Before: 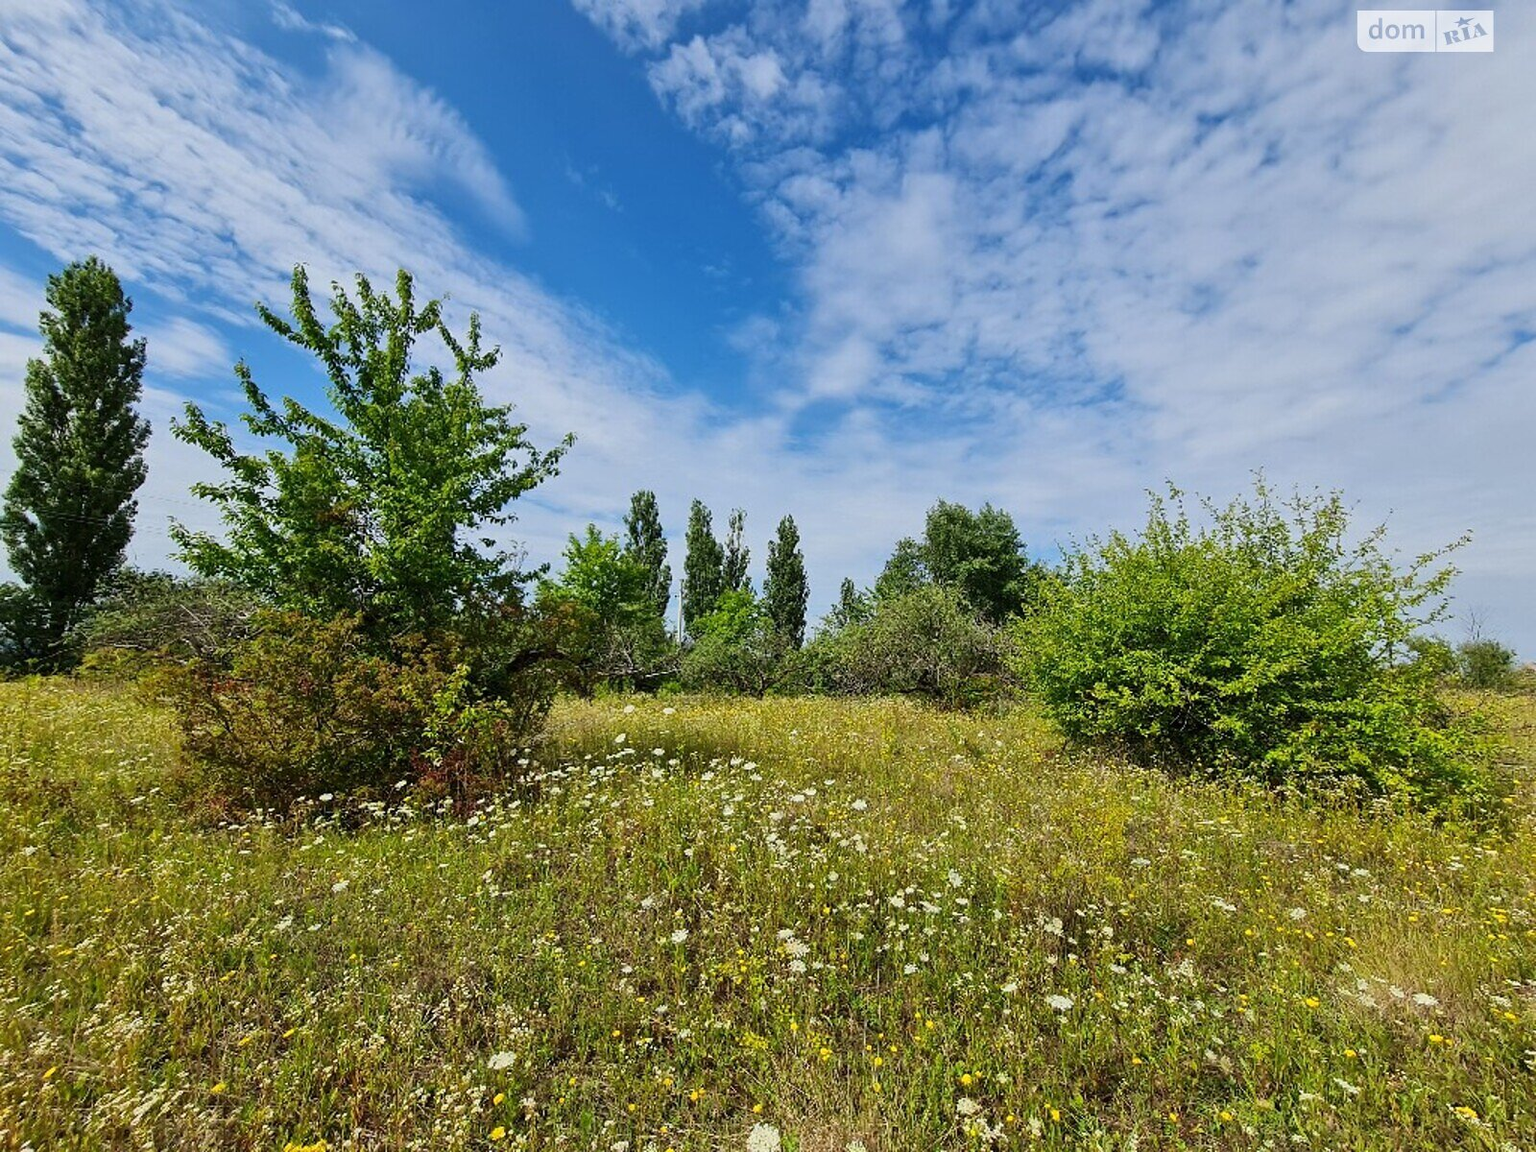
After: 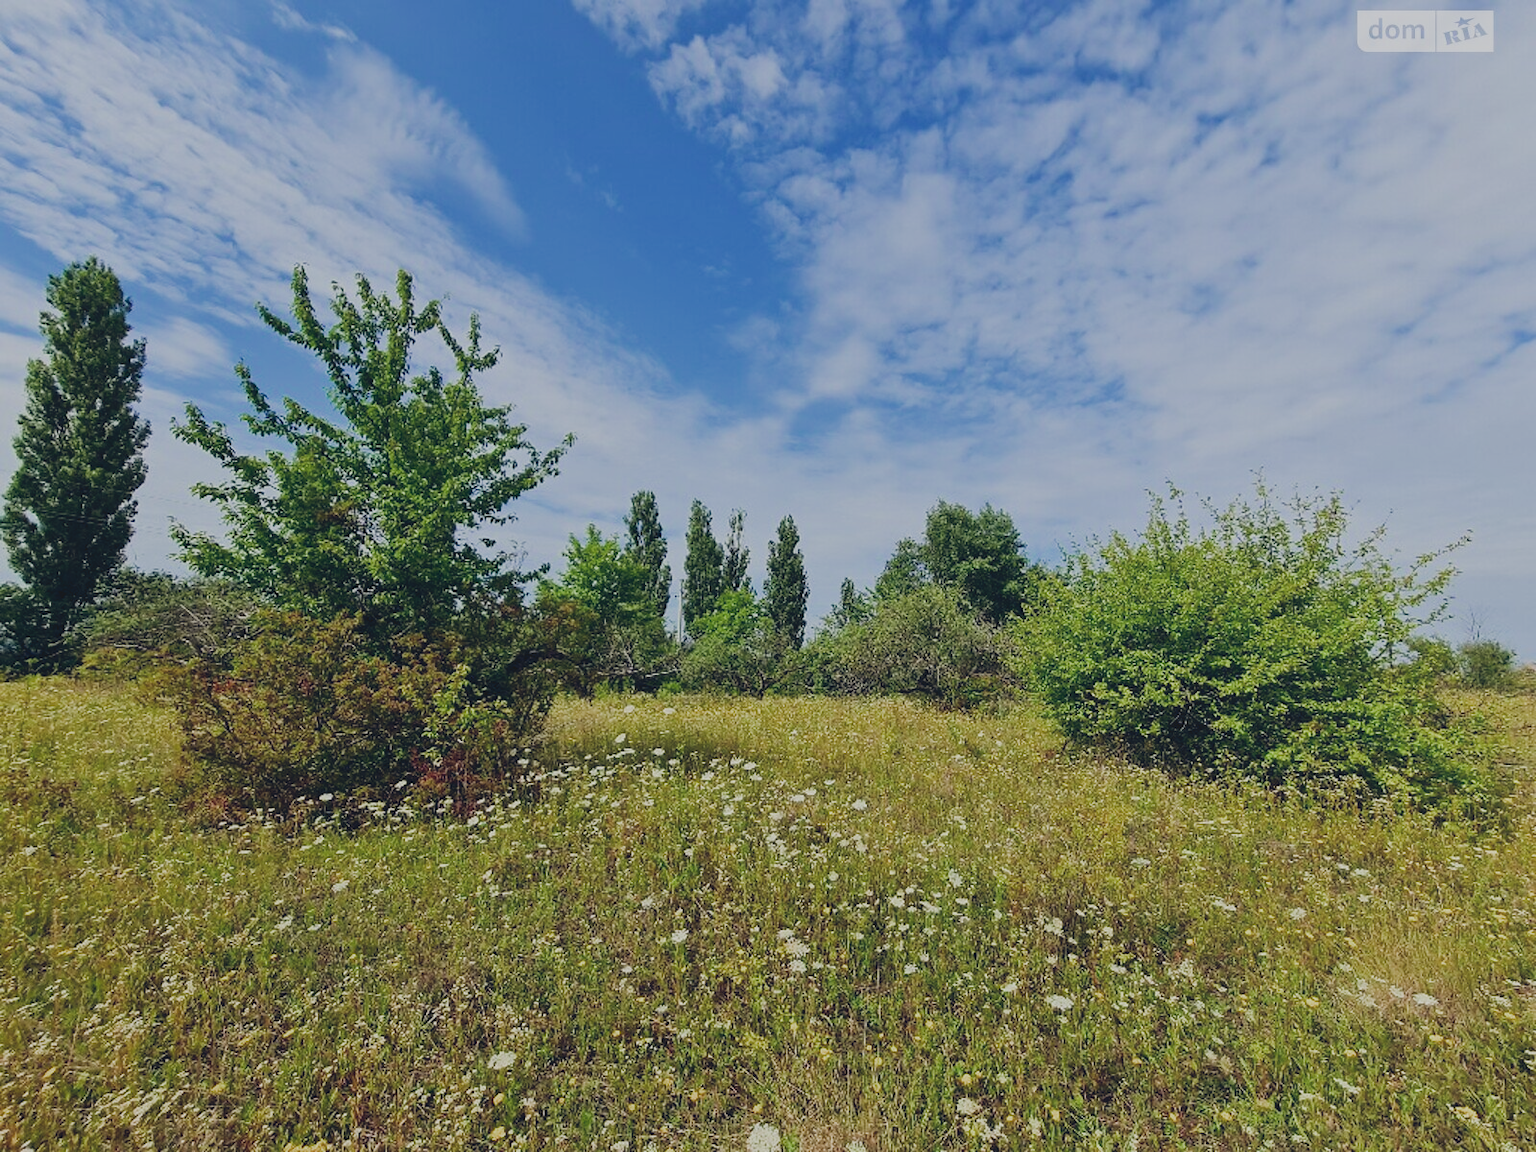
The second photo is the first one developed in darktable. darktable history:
color balance rgb: global offset › chroma 0.122%, global offset › hue 253.3°, perceptual saturation grading › global saturation 0.097%, global vibrance 7.597%
local contrast: highlights 68%, shadows 65%, detail 80%, midtone range 0.319
filmic rgb: black relative exposure -14.17 EV, white relative exposure 3.38 EV, hardness 7.84, contrast 0.991, add noise in highlights 0.002, color science v3 (2019), use custom middle-gray values true, contrast in highlights soft
